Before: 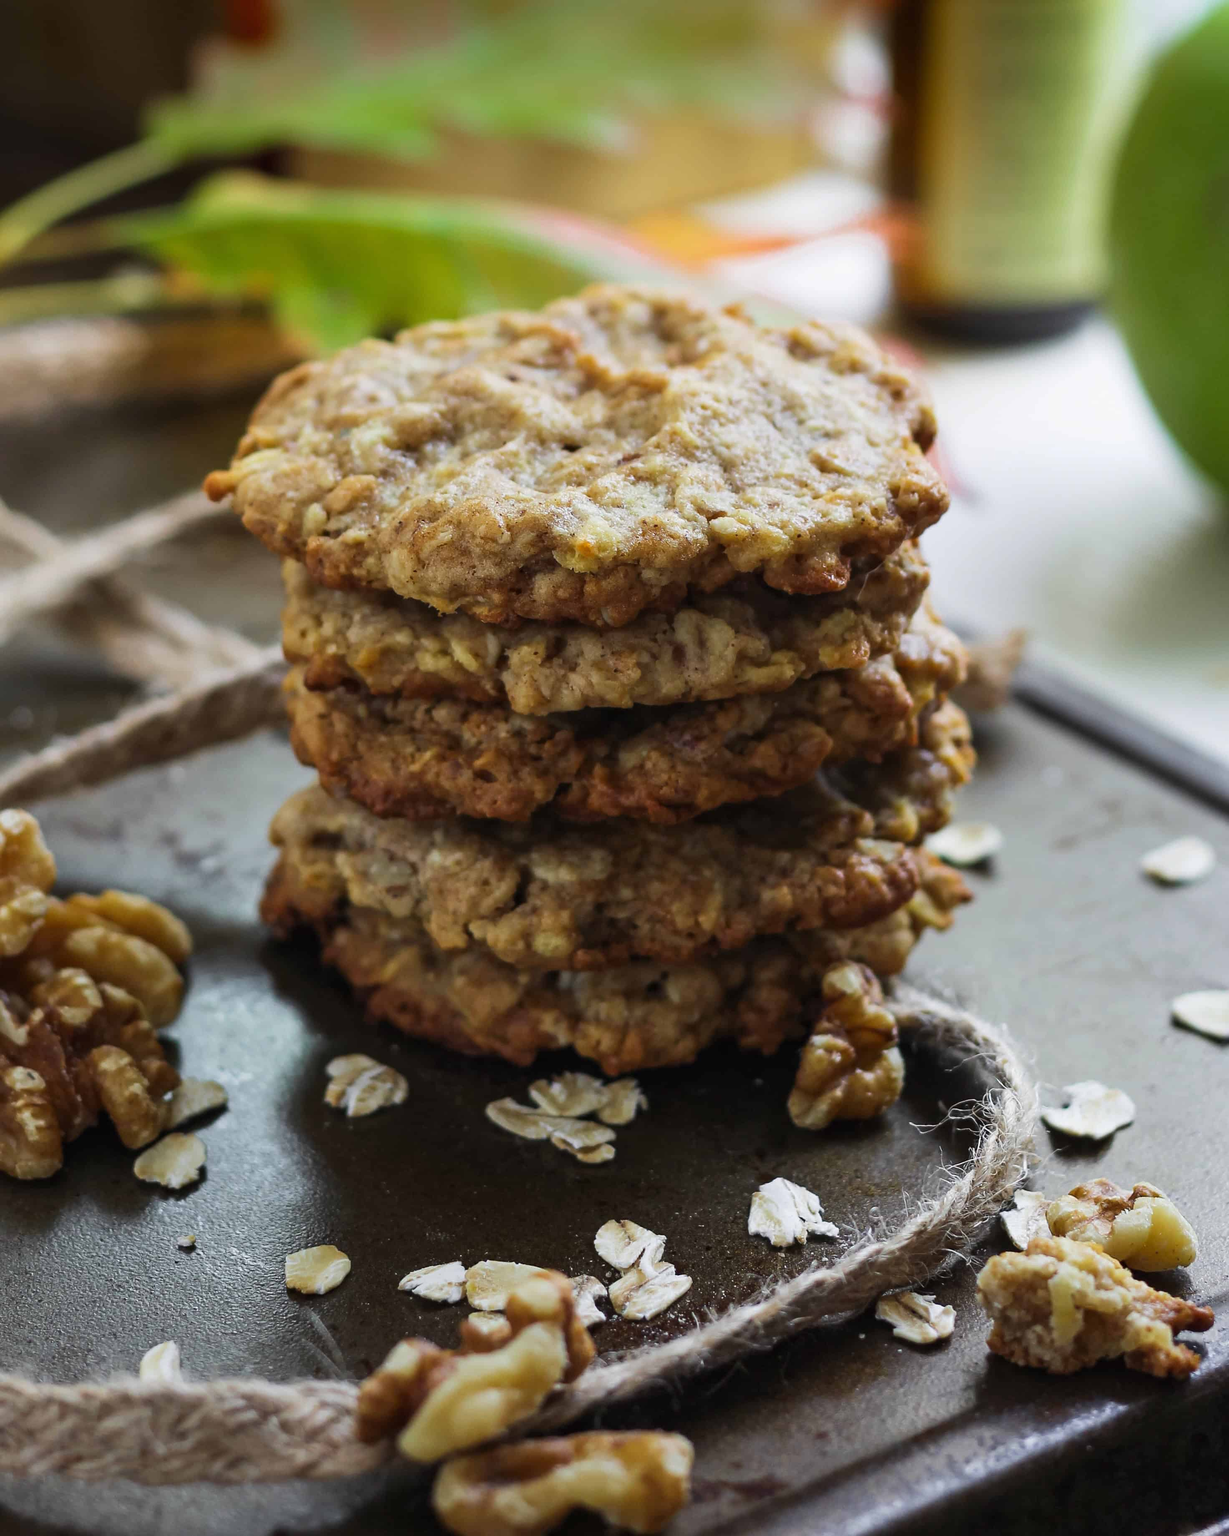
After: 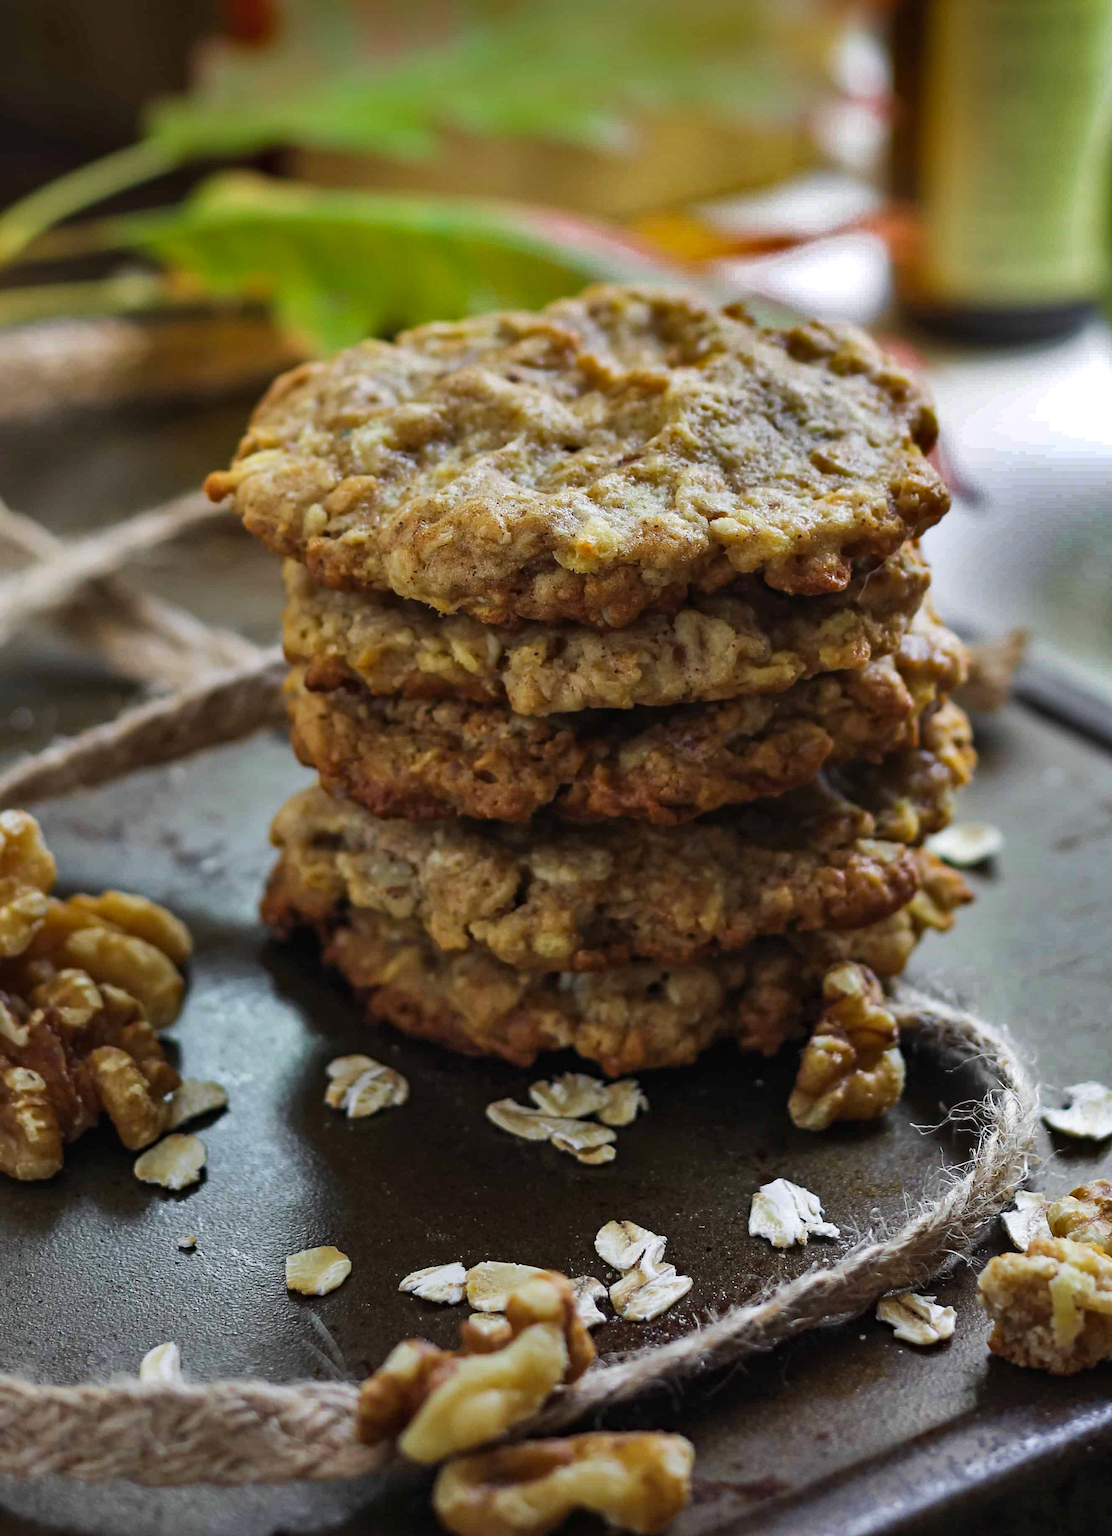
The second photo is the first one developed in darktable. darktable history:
shadows and highlights: shadows 24.5, highlights -78.15, soften with gaussian
exposure: exposure 0 EV, compensate highlight preservation false
crop: right 9.509%, bottom 0.031%
haze removal: compatibility mode true, adaptive false
